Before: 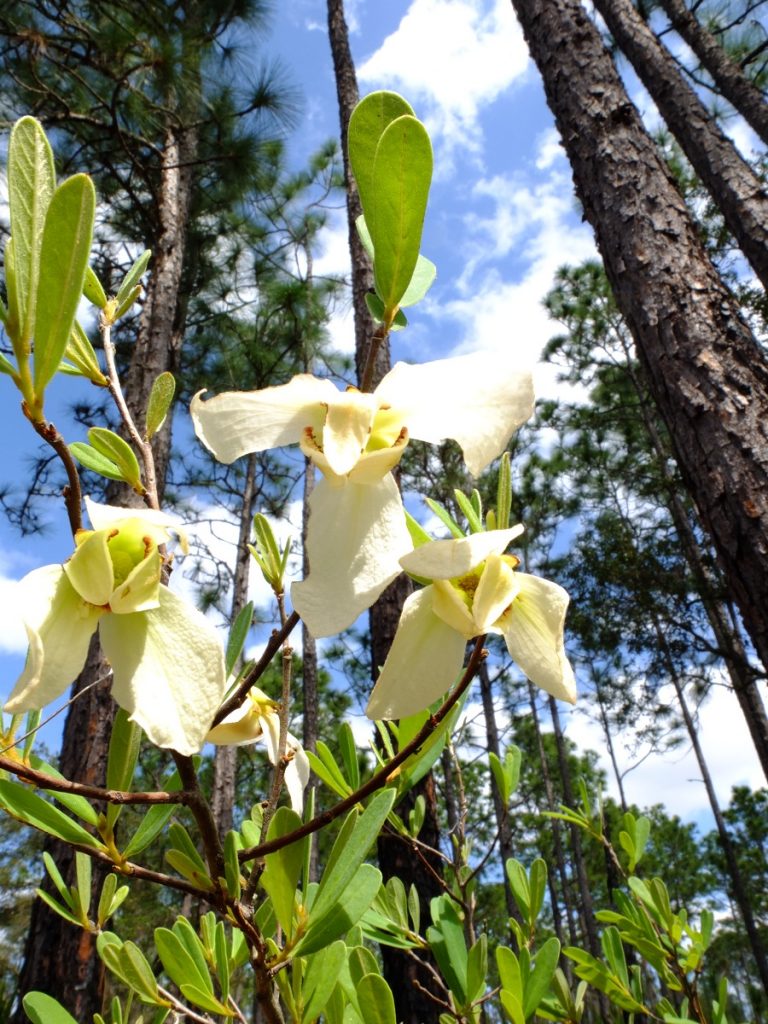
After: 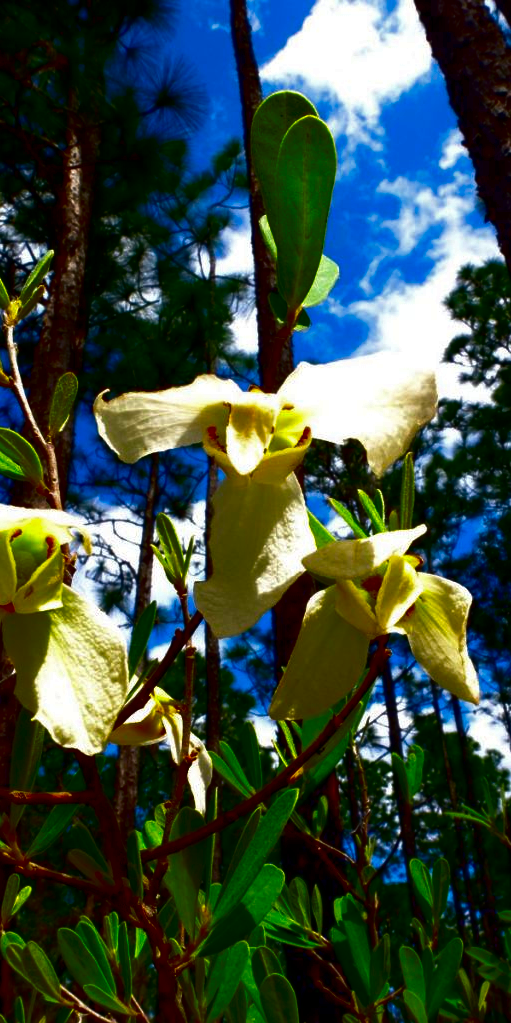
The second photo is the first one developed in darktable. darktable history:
contrast brightness saturation: brightness -1, saturation 1
crop and rotate: left 12.673%, right 20.66%
